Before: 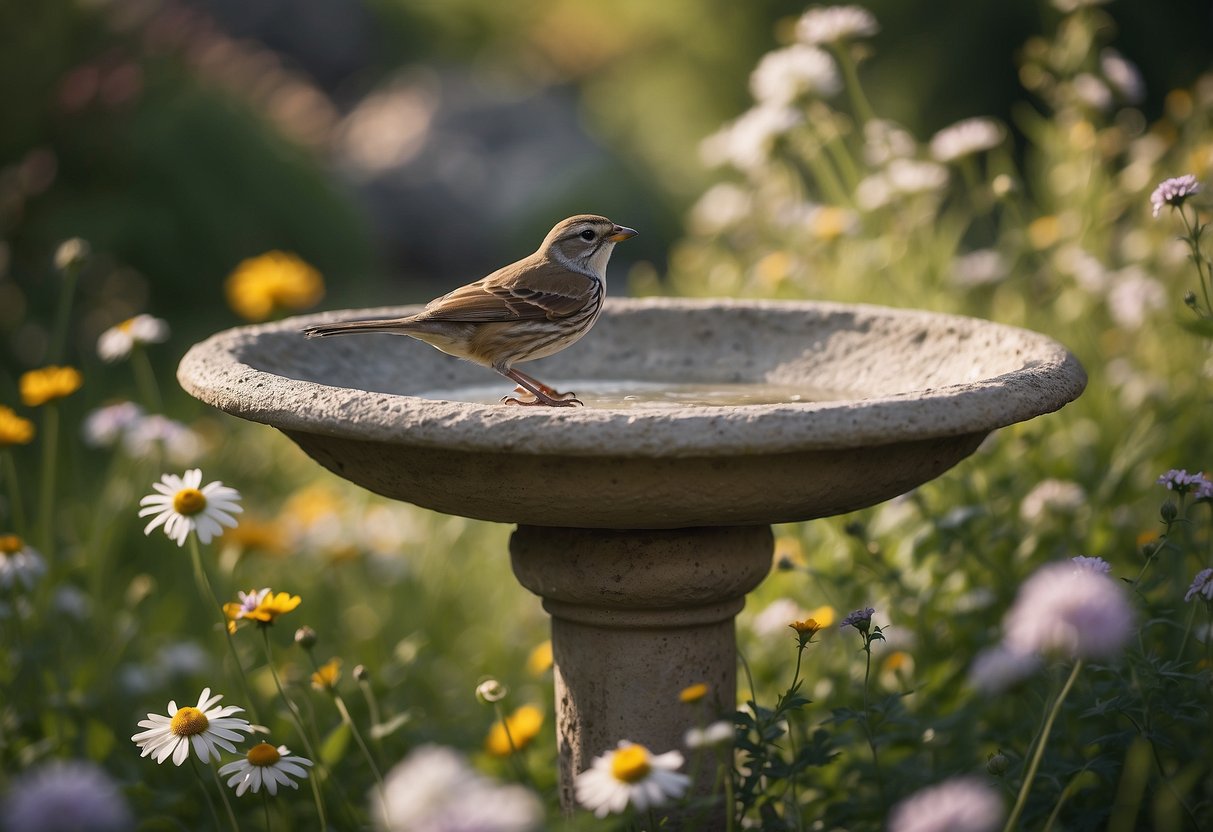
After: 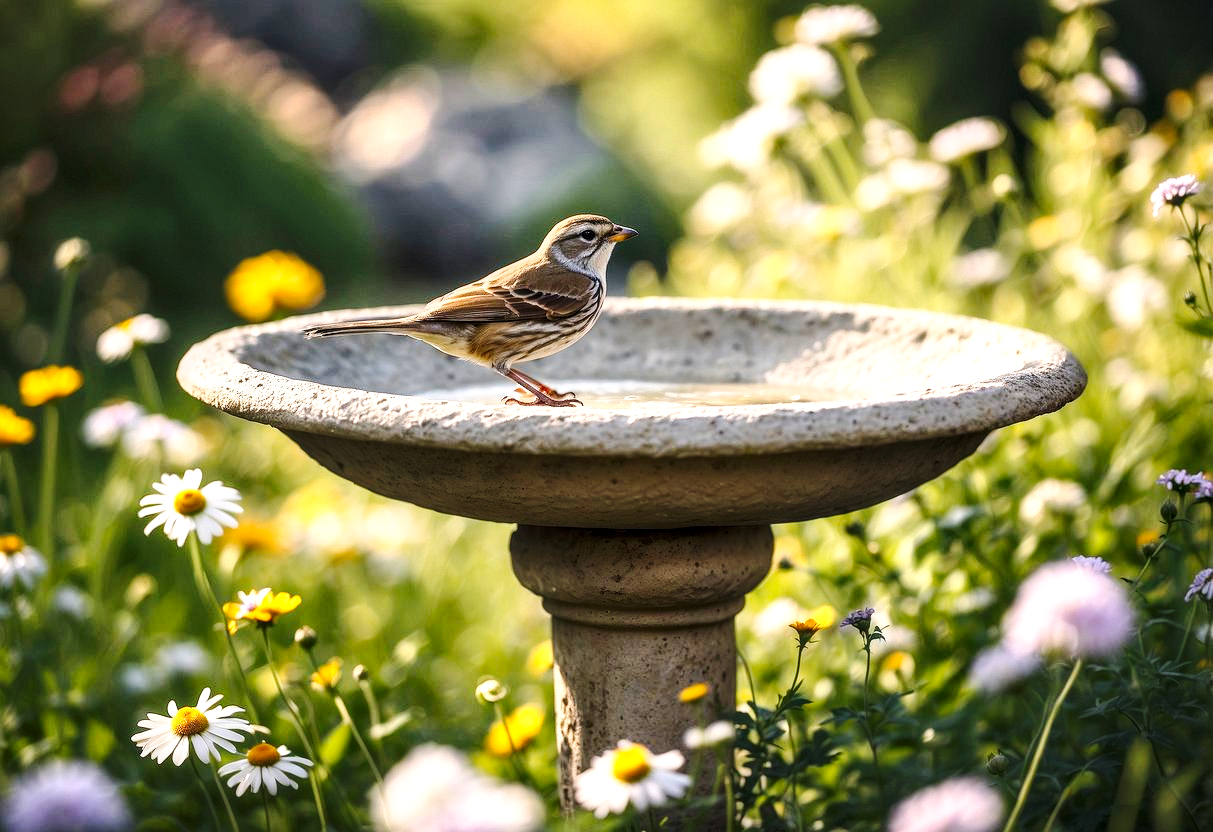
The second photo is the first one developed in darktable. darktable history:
base curve: curves: ch0 [(0, 0) (0.028, 0.03) (0.121, 0.232) (0.46, 0.748) (0.859, 0.968) (1, 1)], preserve colors none
tone equalizer: mask exposure compensation -0.515 EV
local contrast: detail 144%
contrast brightness saturation: contrast 0.196, brightness 0.162, saturation 0.219
